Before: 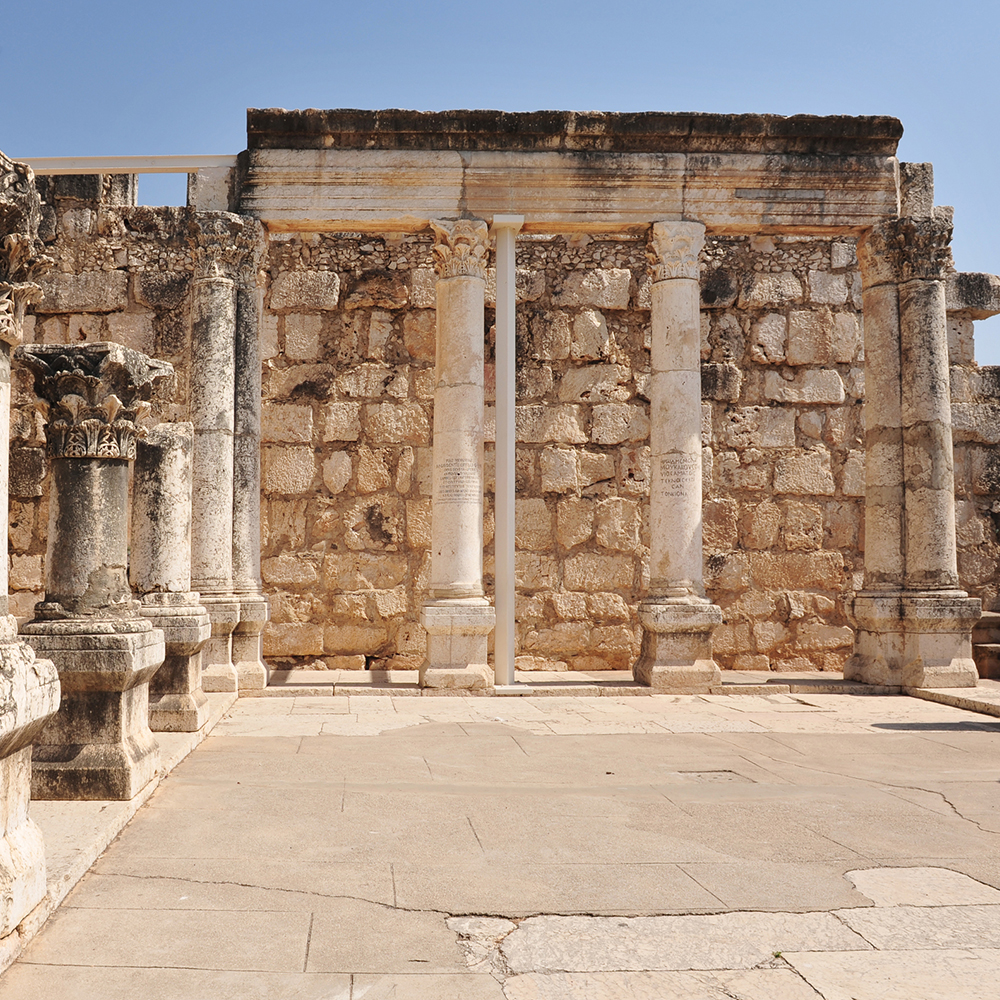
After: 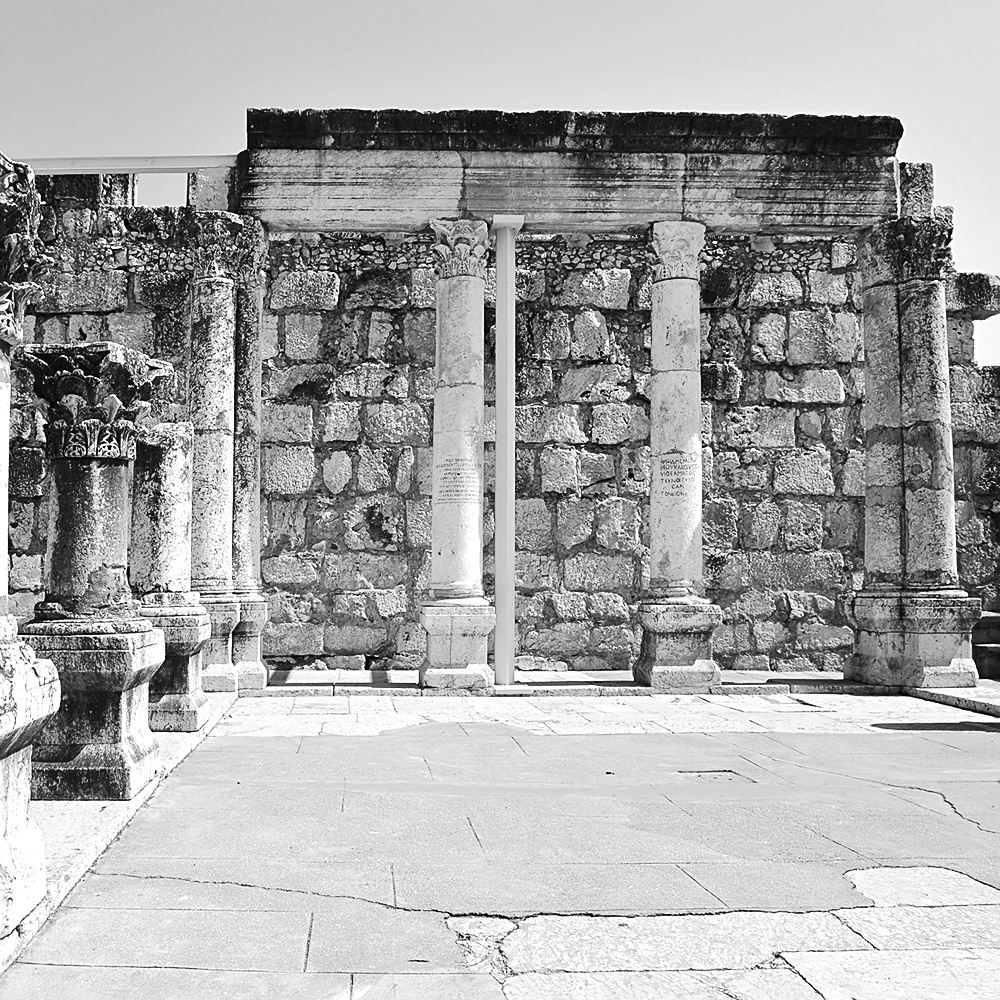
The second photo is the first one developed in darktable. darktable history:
sharpen: on, module defaults
tone curve: curves: ch0 [(0, 0) (0.003, 0.006) (0.011, 0.011) (0.025, 0.02) (0.044, 0.032) (0.069, 0.035) (0.1, 0.046) (0.136, 0.063) (0.177, 0.089) (0.224, 0.12) (0.277, 0.16) (0.335, 0.206) (0.399, 0.268) (0.468, 0.359) (0.543, 0.466) (0.623, 0.582) (0.709, 0.722) (0.801, 0.808) (0.898, 0.886) (1, 1)], preserve colors none
color calibration: output gray [0.21, 0.42, 0.37, 0], gray › normalize channels true, illuminant same as pipeline (D50), adaptation XYZ, x 0.346, y 0.359, gamut compression 0
exposure: exposure 0.6 EV, compensate highlight preservation false
